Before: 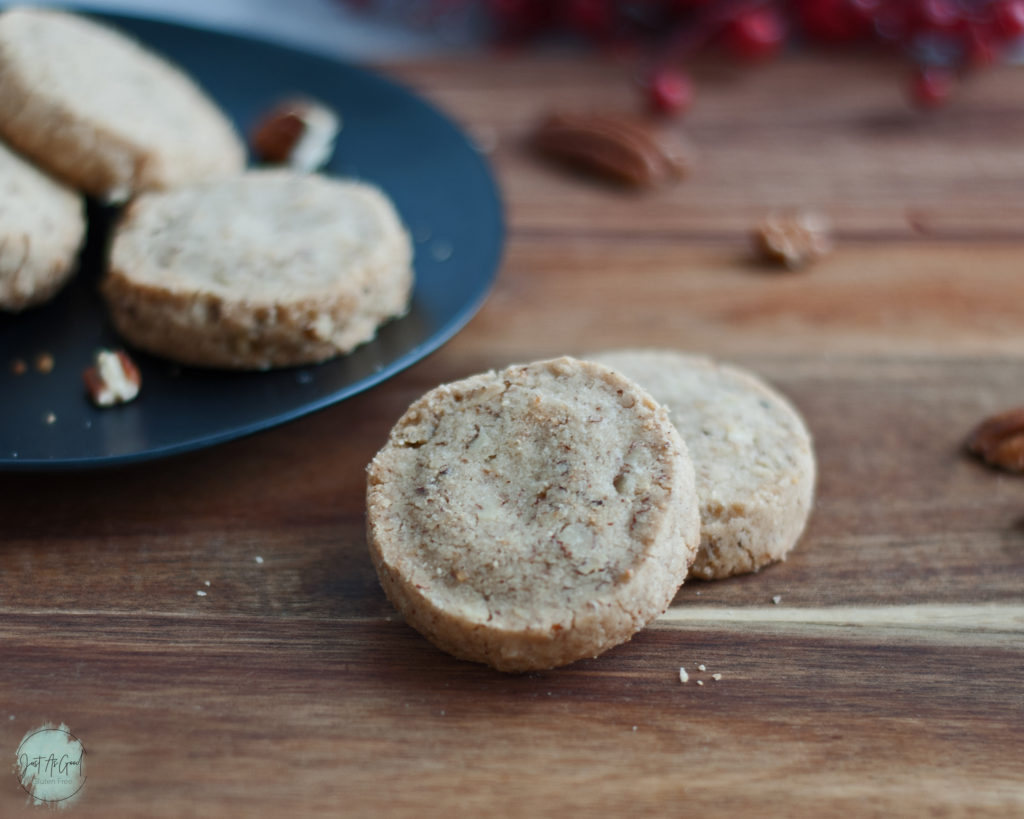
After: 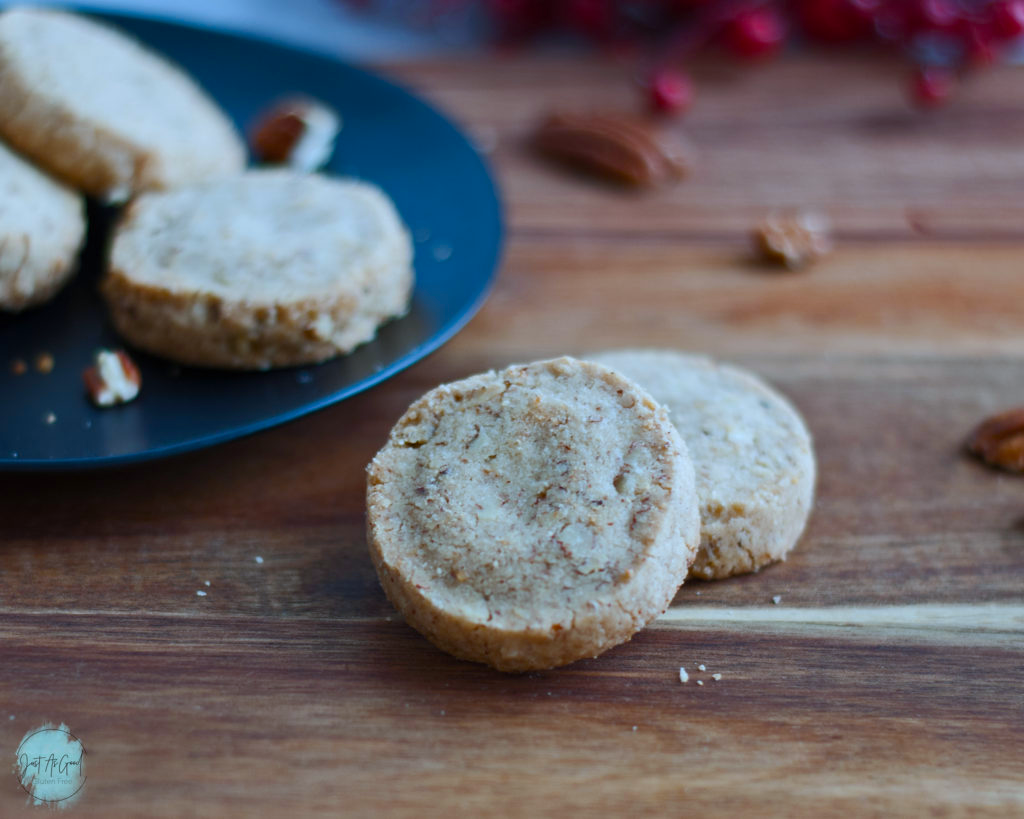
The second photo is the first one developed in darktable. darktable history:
white balance: red 0.924, blue 1.095
color balance rgb: perceptual saturation grading › global saturation 30%, global vibrance 20%
